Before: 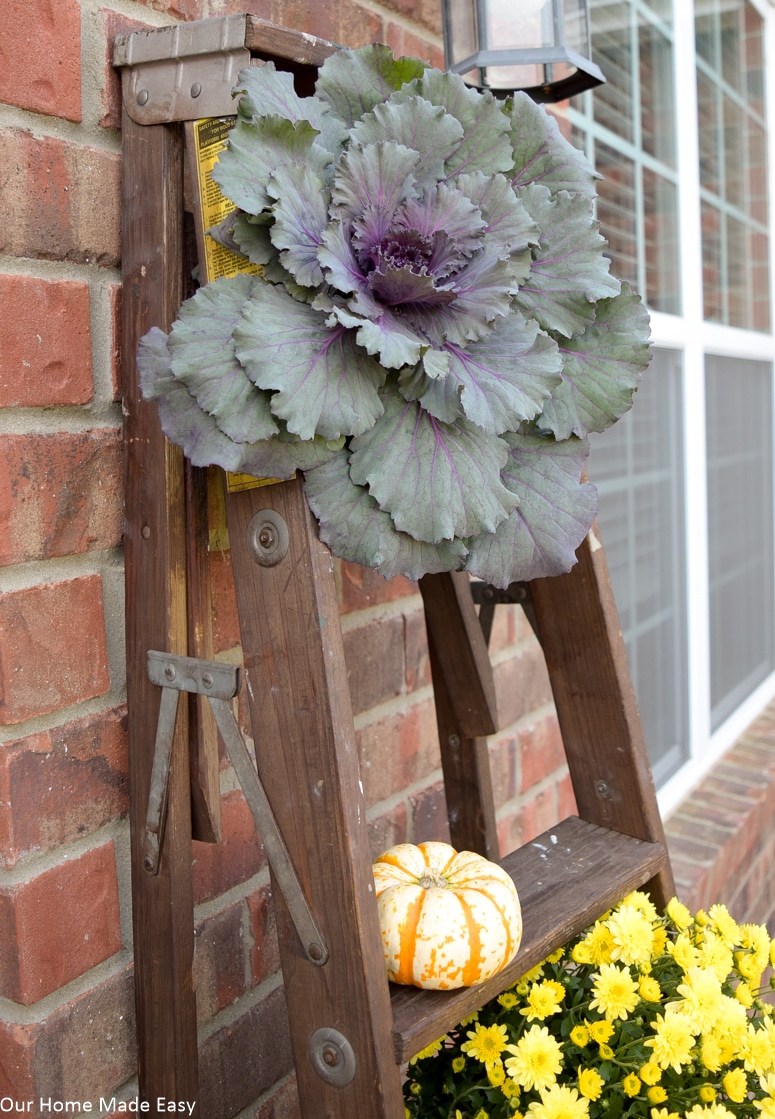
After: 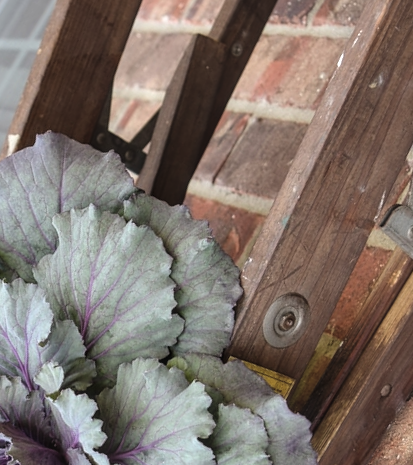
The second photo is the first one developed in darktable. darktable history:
local contrast: highlights 60%, shadows 63%, detail 160%
exposure: black level correction -0.021, exposure -0.036 EV, compensate highlight preservation false
crop and rotate: angle 147.65°, left 9.187%, top 15.65%, right 4.577%, bottom 17.075%
